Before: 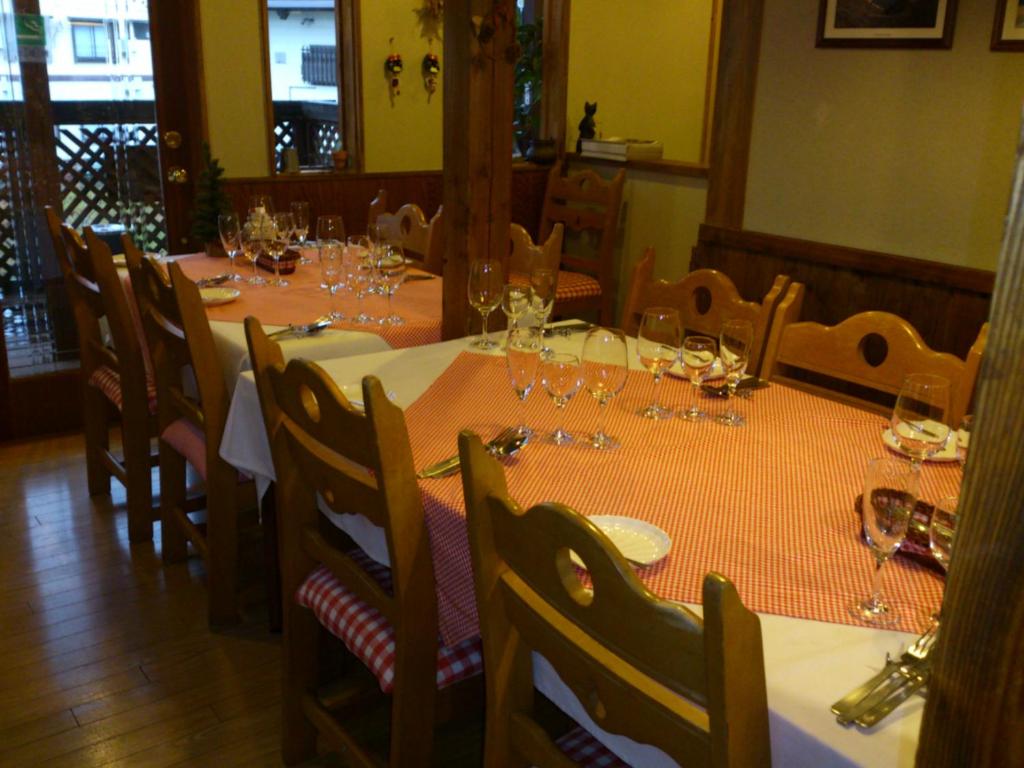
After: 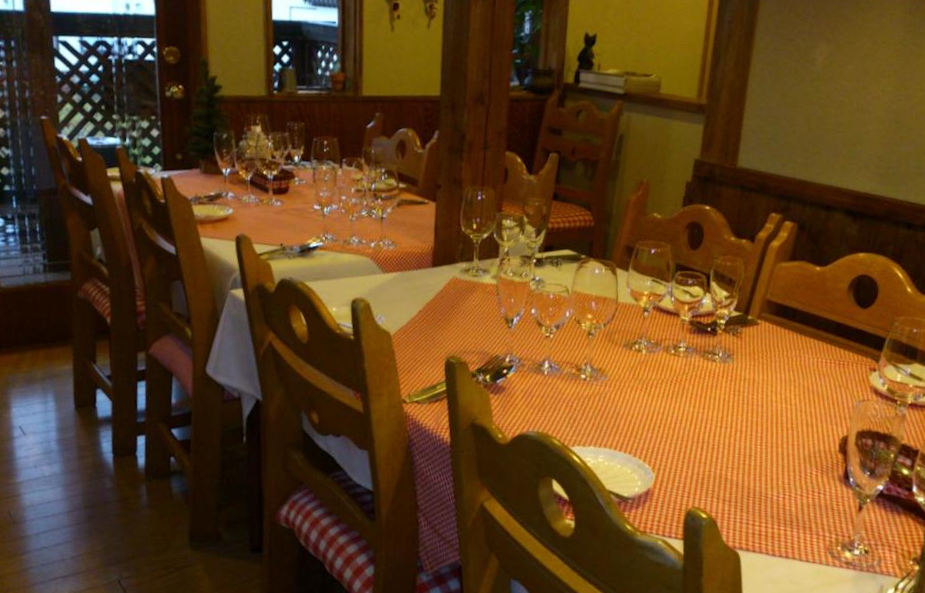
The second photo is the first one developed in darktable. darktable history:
crop and rotate: left 2.425%, top 11.305%, right 9.6%, bottom 15.08%
rotate and perspective: rotation 2.17°, automatic cropping off
white balance: emerald 1
